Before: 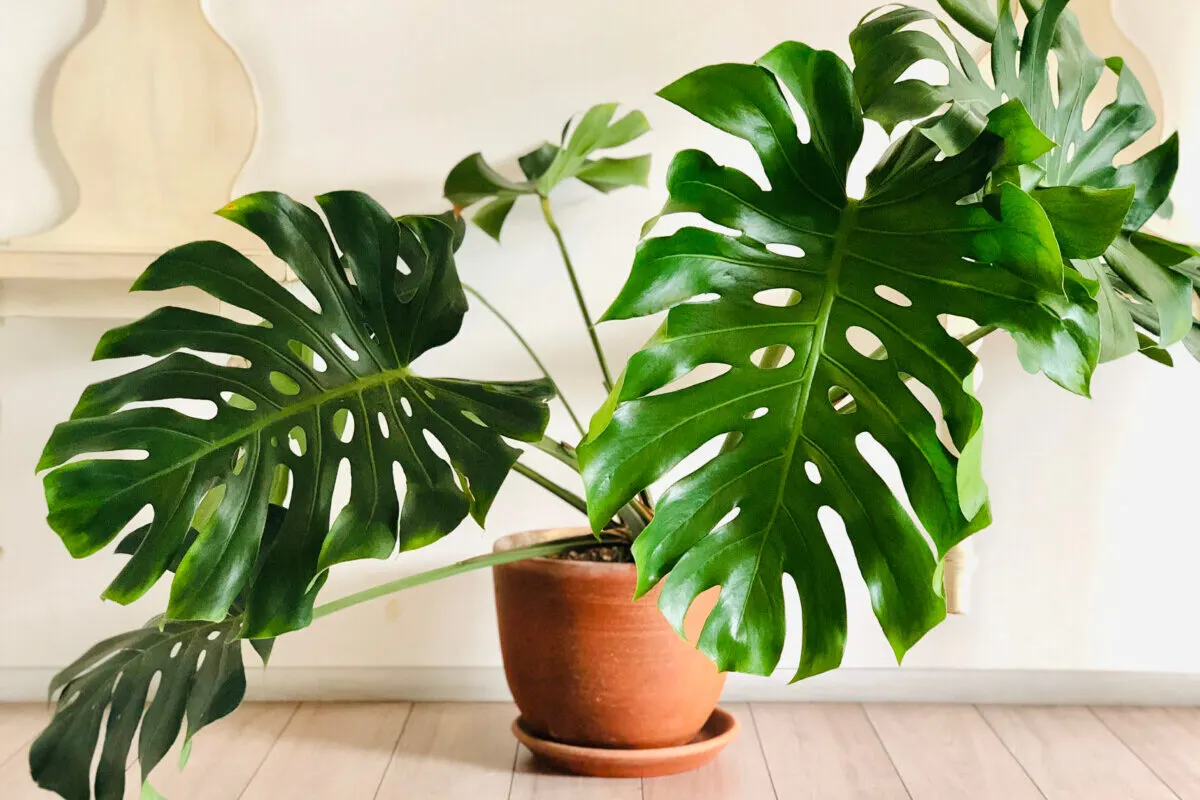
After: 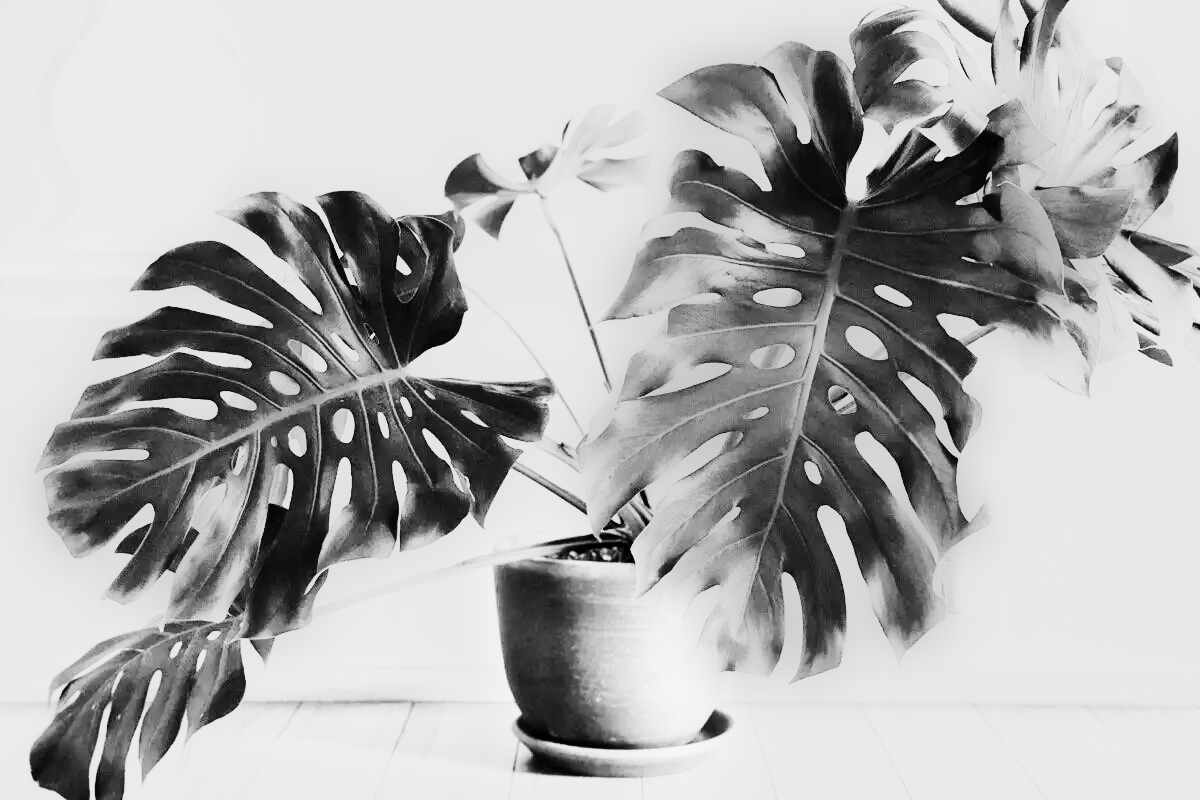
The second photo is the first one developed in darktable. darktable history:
contrast brightness saturation: contrast 0.28
exposure: exposure 0.2 EV, compensate highlight preservation false
tone curve: curves: ch0 [(0, 0) (0.004, 0.001) (0.133, 0.151) (0.325, 0.399) (0.475, 0.579) (0.832, 0.902) (1, 1)], color space Lab, linked channels, preserve colors none
shadows and highlights: shadows 75, highlights -25, soften with gaussian
base curve: curves: ch0 [(0, 0) (0.028, 0.03) (0.121, 0.232) (0.46, 0.748) (0.859, 0.968) (1, 1)], preserve colors none
monochrome: a 26.22, b 42.67, size 0.8
